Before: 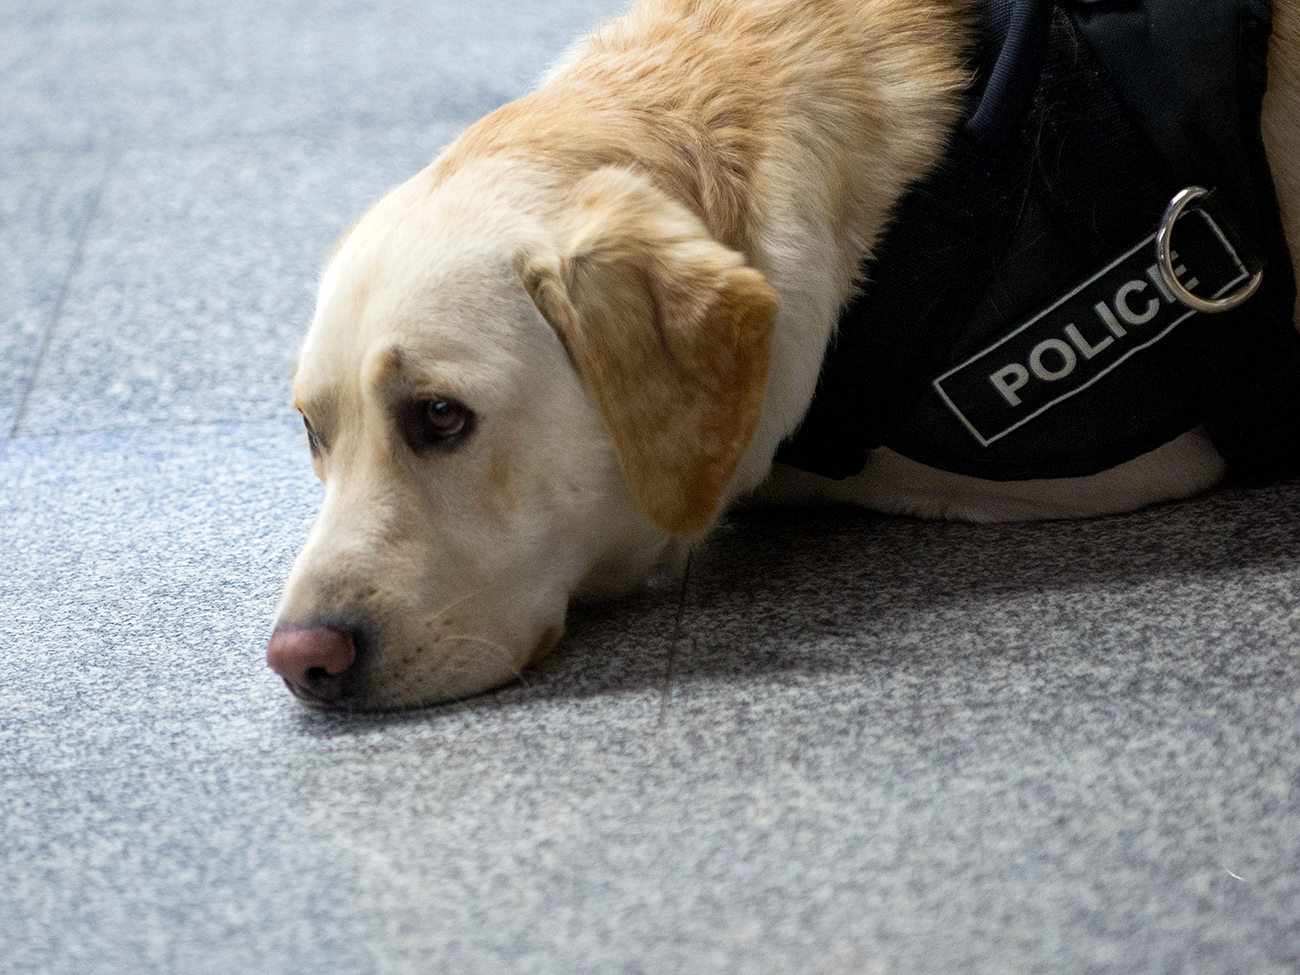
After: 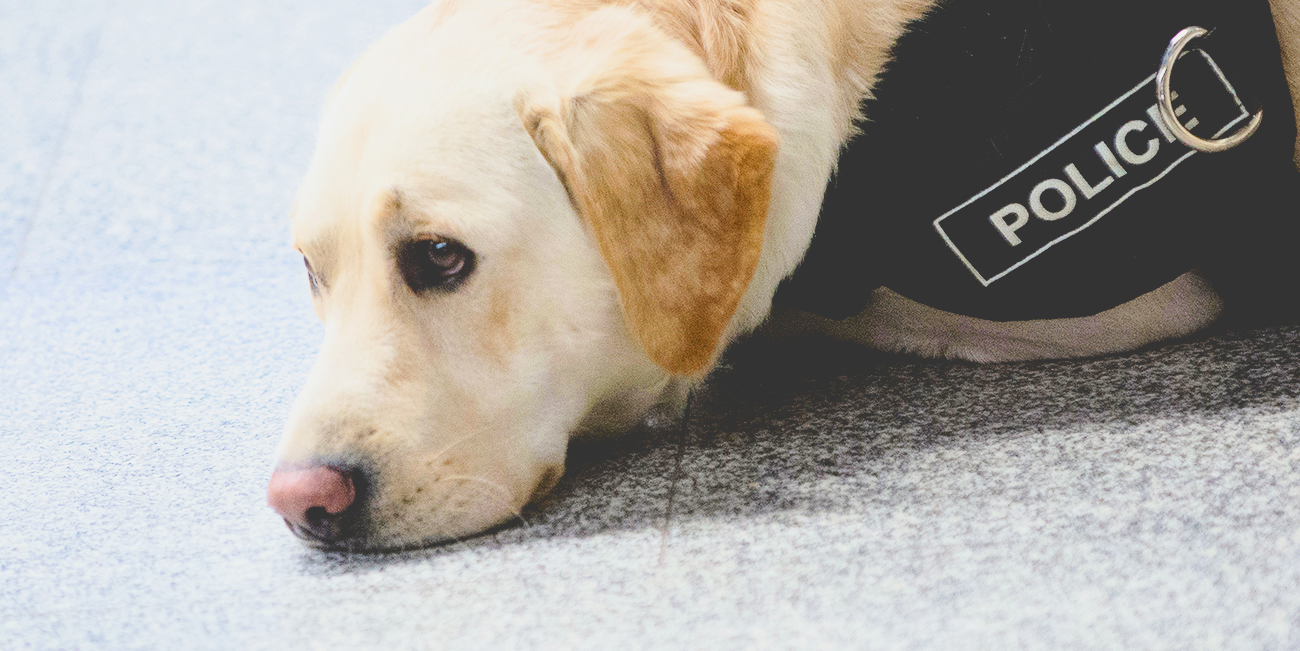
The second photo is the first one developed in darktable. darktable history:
exposure: exposure 2.285 EV, compensate highlight preservation false
filmic rgb: black relative exposure -4.26 EV, white relative exposure 5.1 EV, hardness 2.05, contrast 1.175
crop: top 16.44%, bottom 16.705%
tone curve: curves: ch0 [(0, 0.211) (0.15, 0.25) (1, 0.953)], color space Lab, independent channels, preserve colors none
